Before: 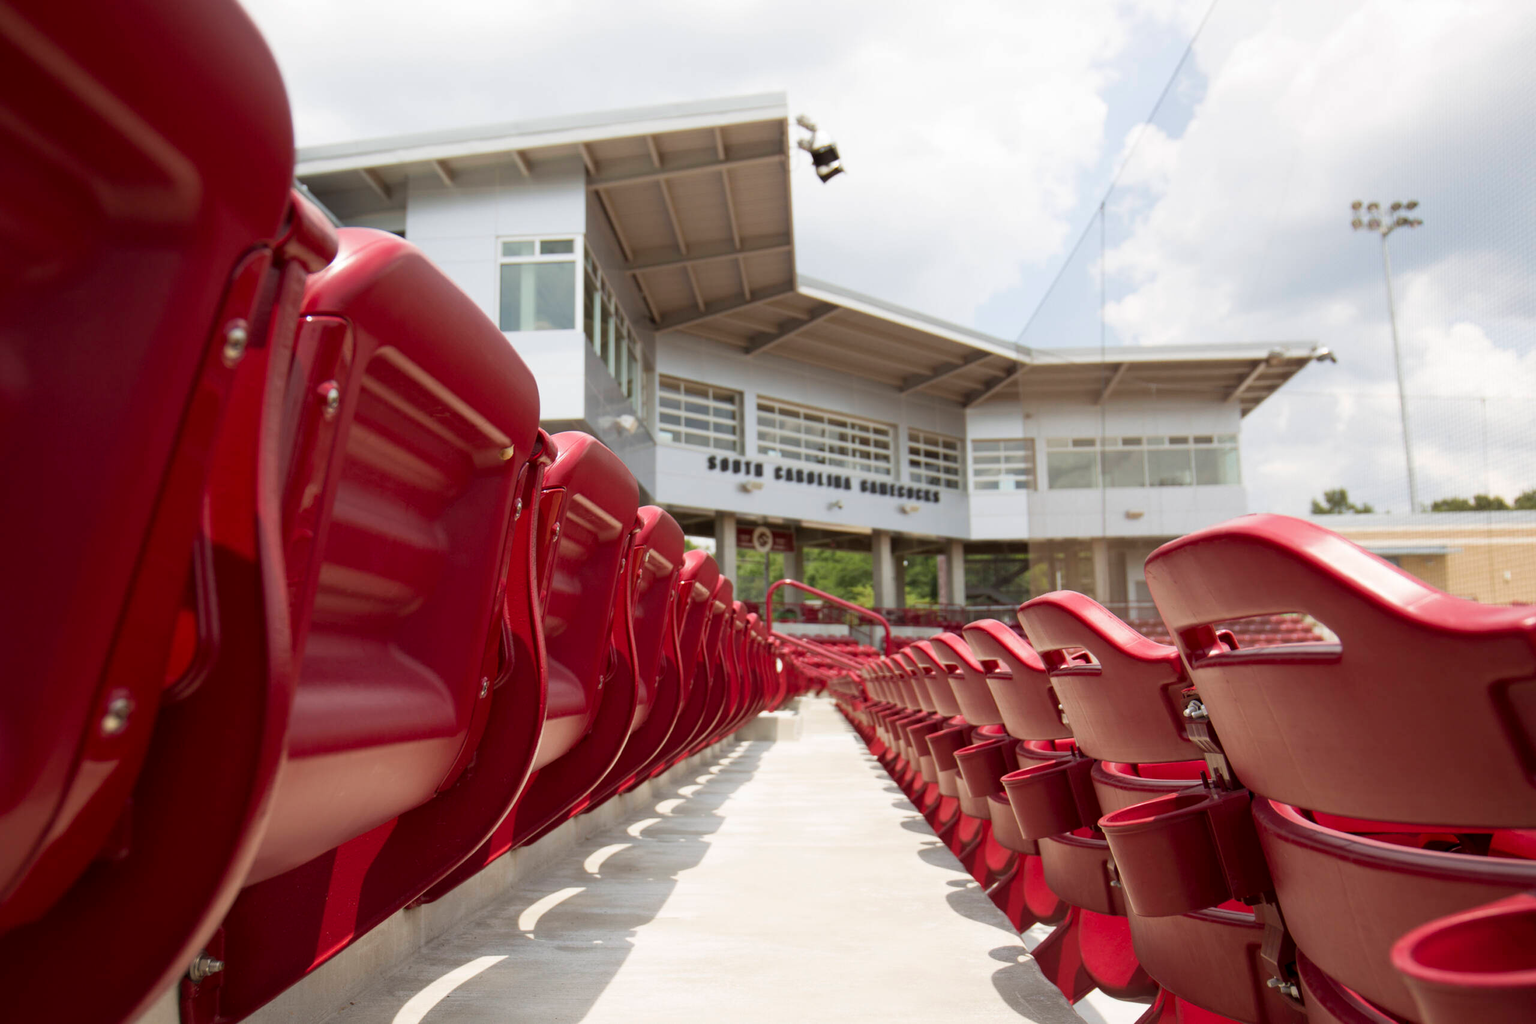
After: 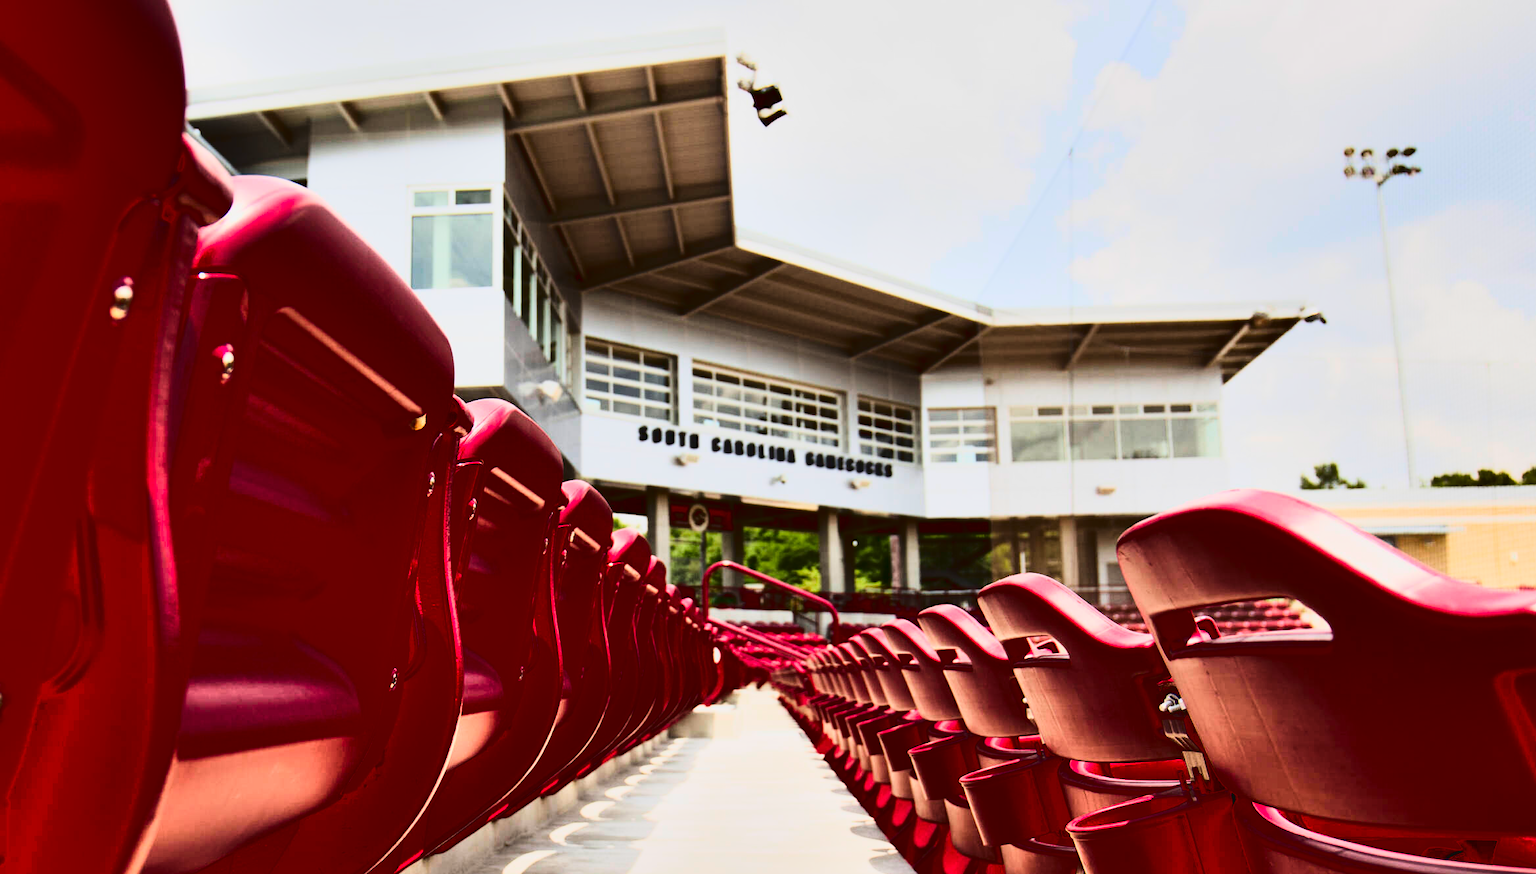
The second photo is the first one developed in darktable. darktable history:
crop: left 8.155%, top 6.611%, bottom 15.385%
tone curve: curves: ch0 [(0, 0.026) (0.155, 0.133) (0.272, 0.34) (0.434, 0.625) (0.676, 0.871) (0.994, 0.955)], color space Lab, linked channels, preserve colors none
white balance: emerald 1
contrast brightness saturation: contrast 0.24, brightness -0.24, saturation 0.14
shadows and highlights: soften with gaussian
